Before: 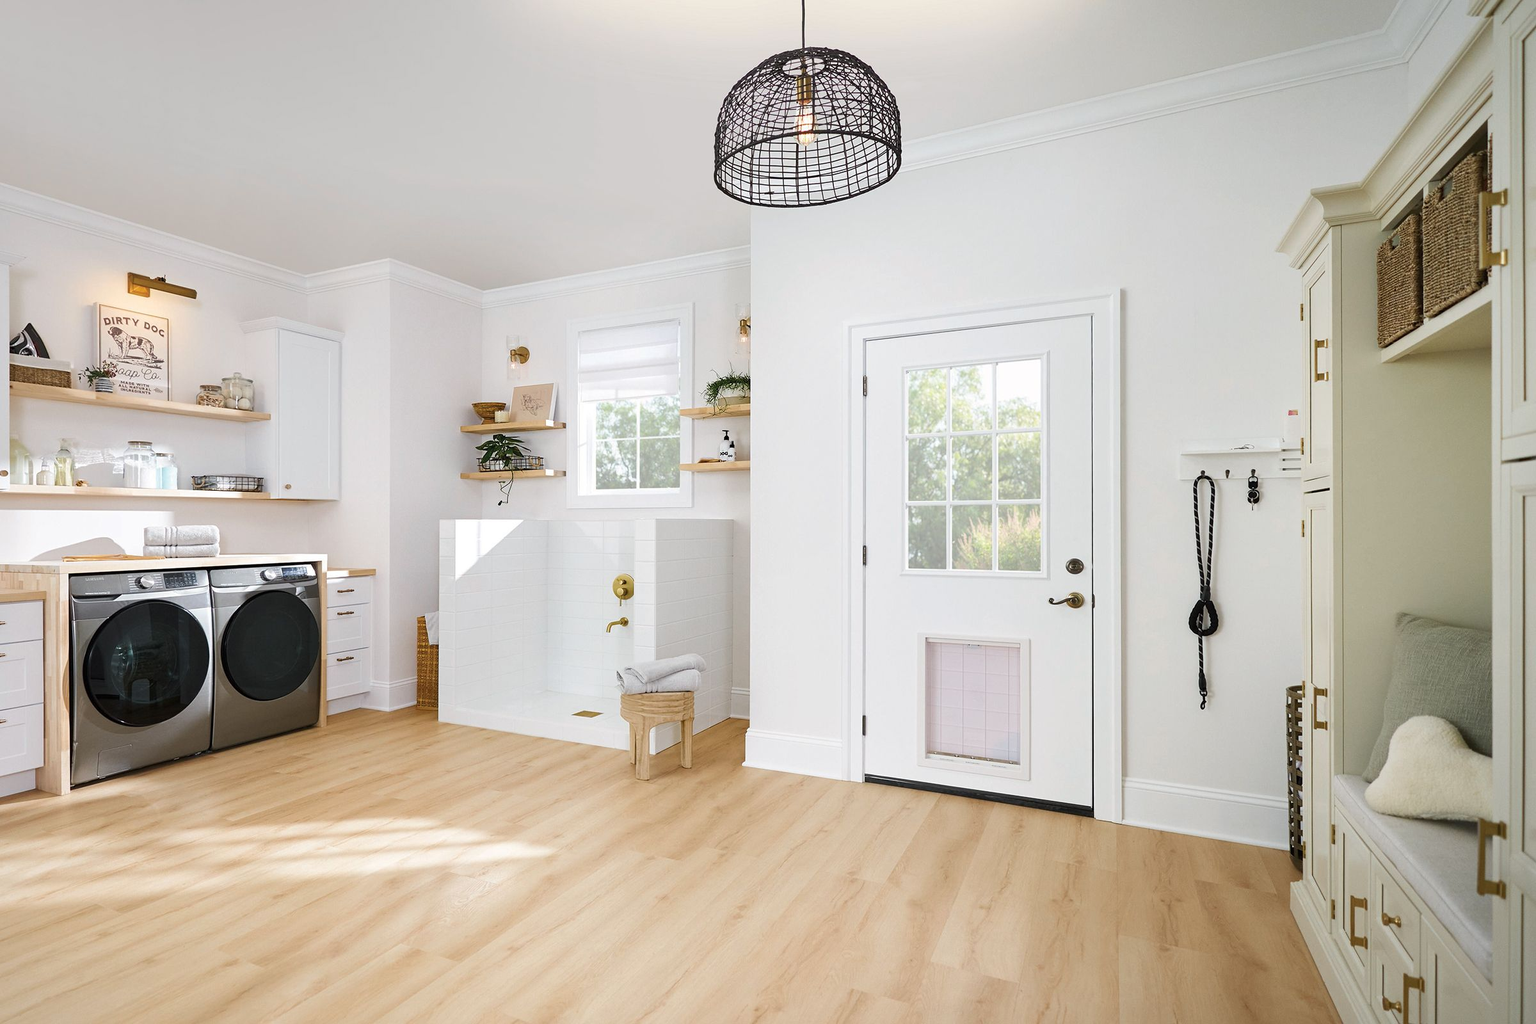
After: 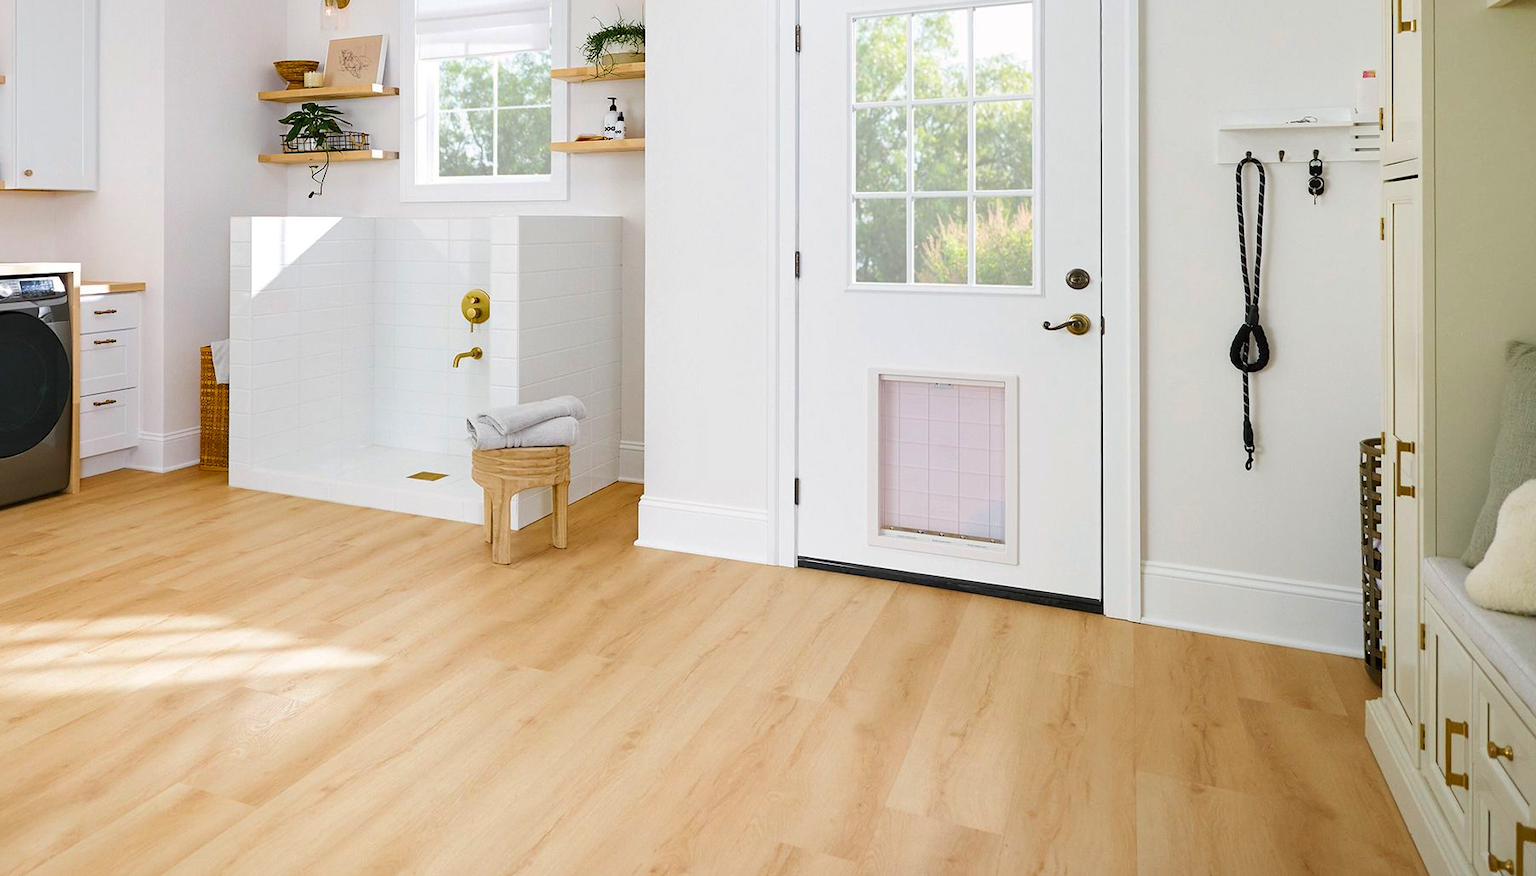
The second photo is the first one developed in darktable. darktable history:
crop and rotate: left 17.385%, top 34.991%, right 7.624%, bottom 0.839%
contrast brightness saturation: brightness -0.03, saturation 0.353
